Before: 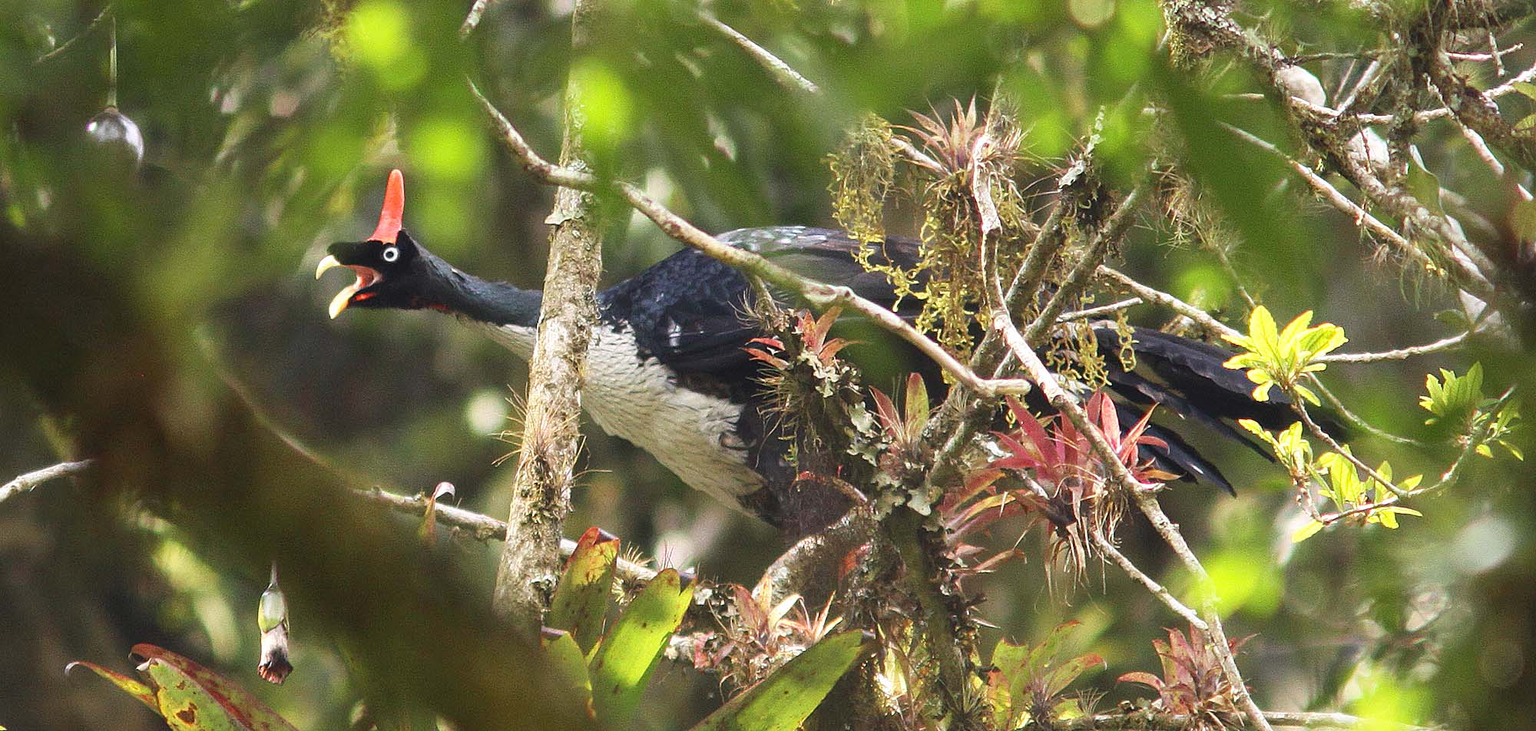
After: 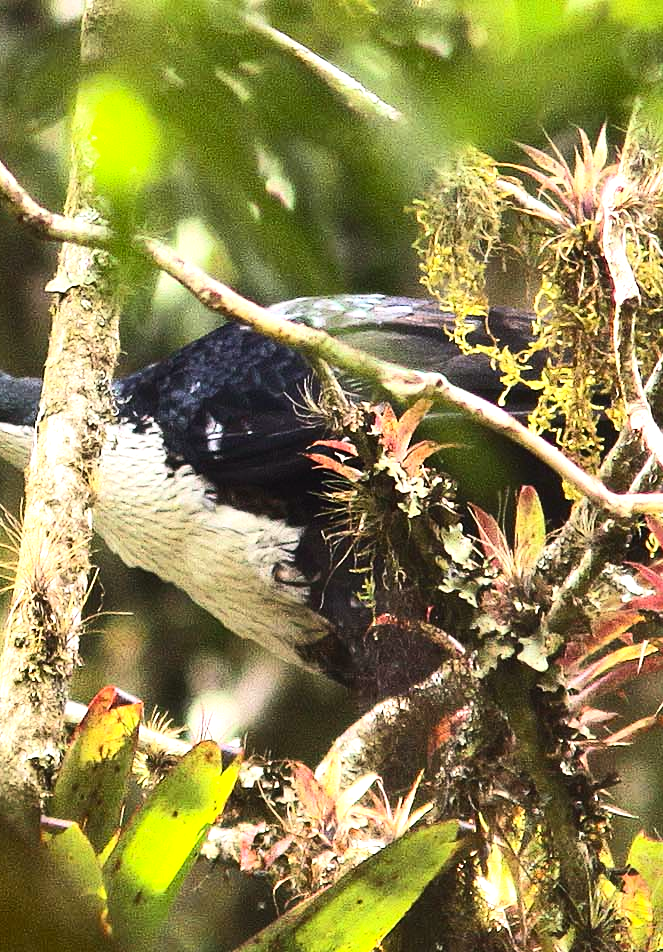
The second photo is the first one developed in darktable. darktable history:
tone equalizer: -8 EV -0.782 EV, -7 EV -0.738 EV, -6 EV -0.633 EV, -5 EV -0.367 EV, -3 EV 0.389 EV, -2 EV 0.6 EV, -1 EV 0.679 EV, +0 EV 0.726 EV, edges refinement/feathering 500, mask exposure compensation -1.57 EV, preserve details no
crop: left 33.246%, right 33.555%
contrast brightness saturation: contrast 0.239, brightness 0.087
color balance rgb: power › chroma 0.664%, power › hue 60°, linear chroma grading › global chroma 8.264%, perceptual saturation grading › global saturation 0.429%, global vibrance 20%
